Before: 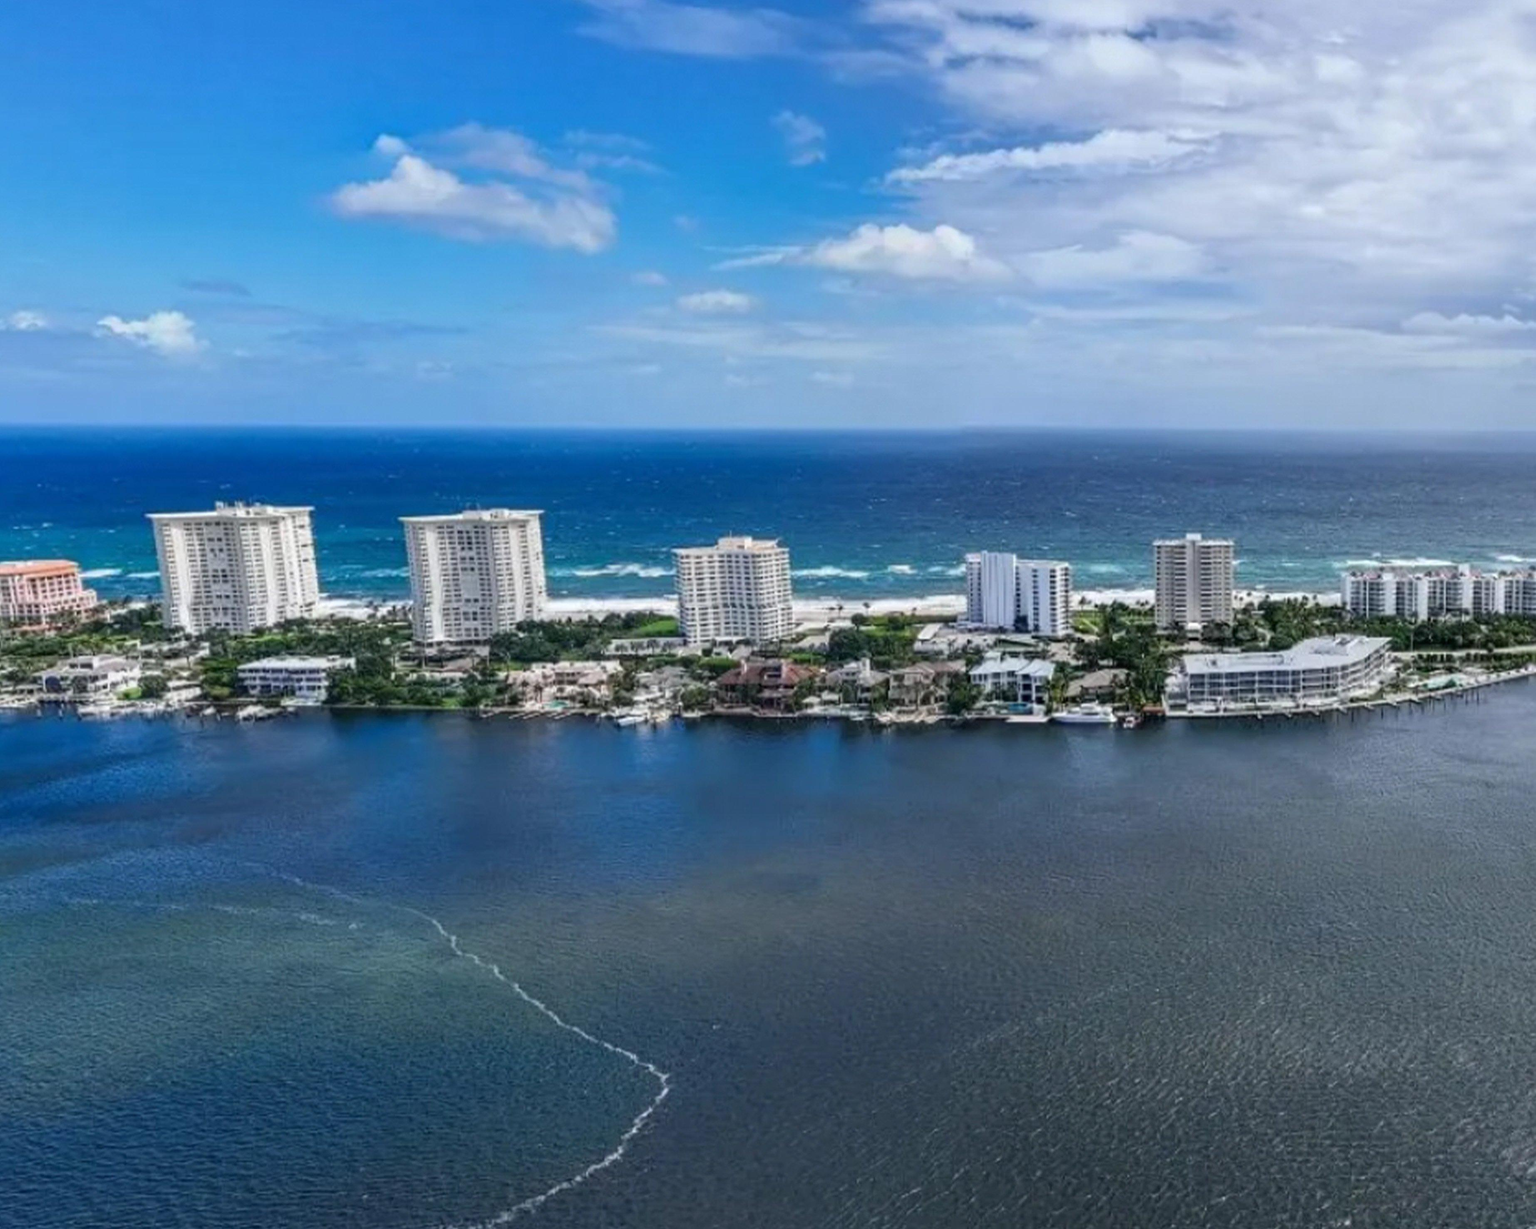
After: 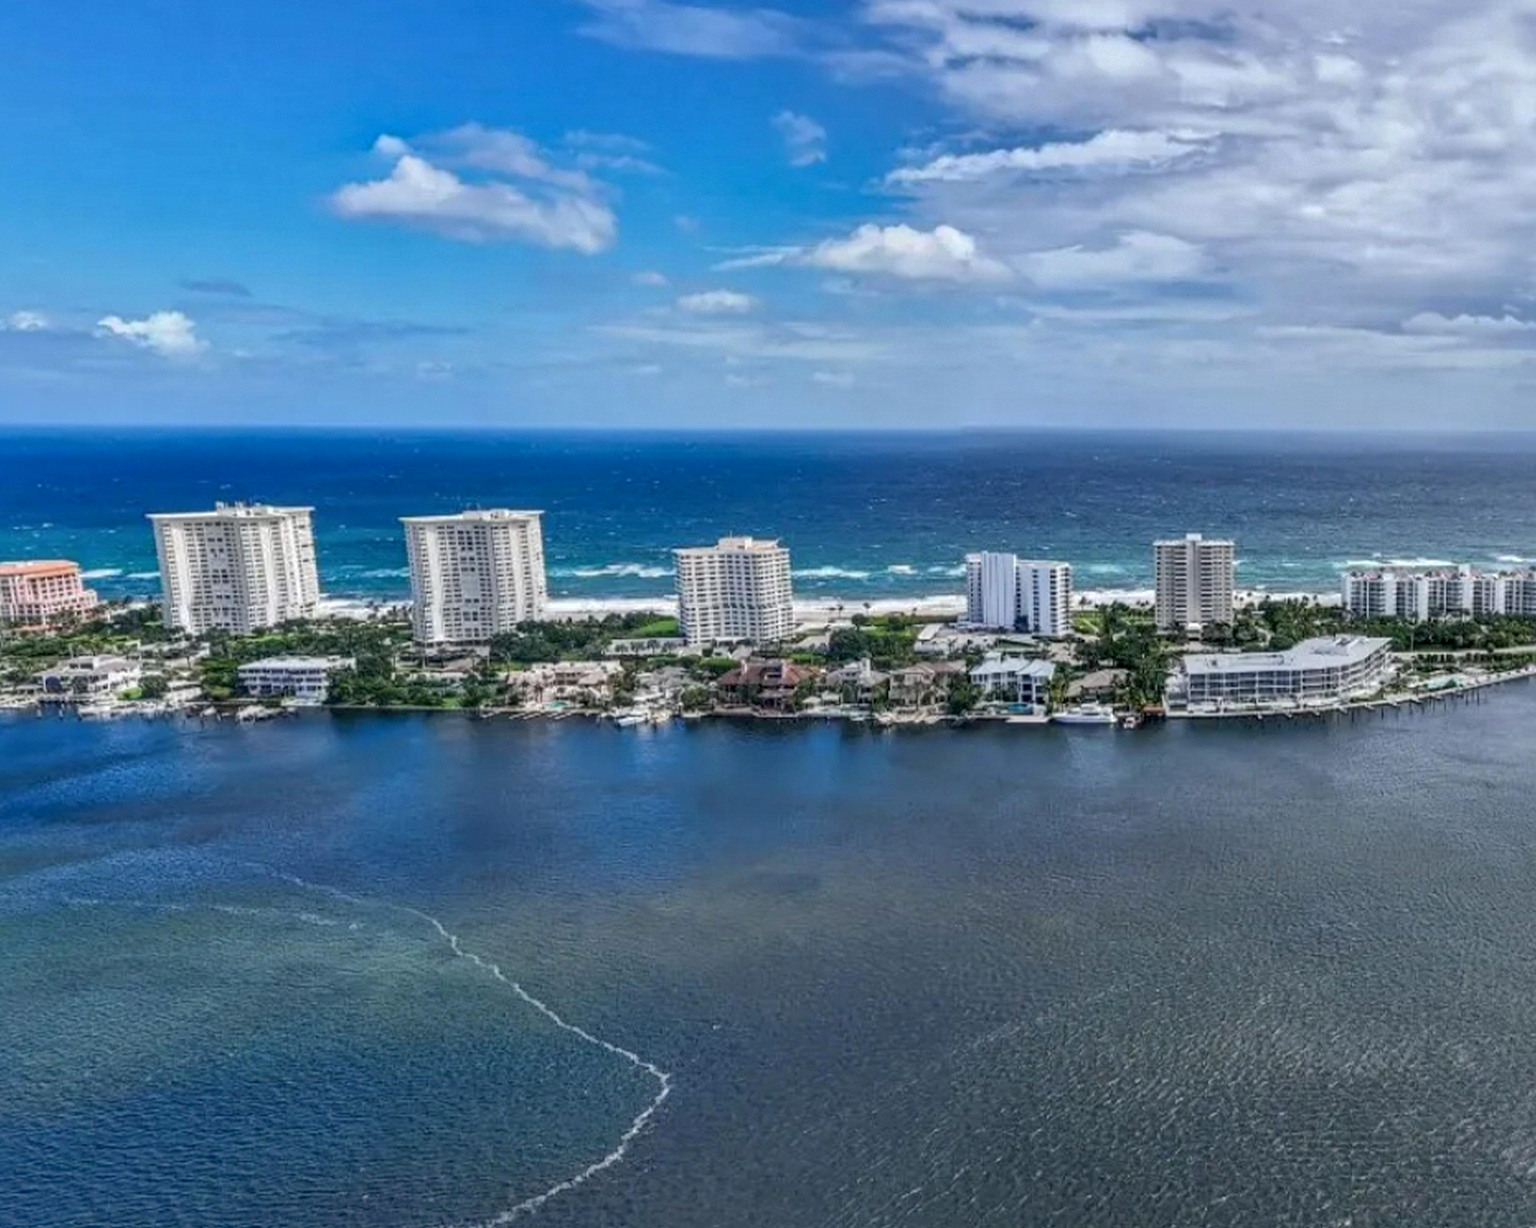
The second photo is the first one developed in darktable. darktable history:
local contrast: on, module defaults
shadows and highlights: shadows color adjustment 97.99%, highlights color adjustment 59.38%
